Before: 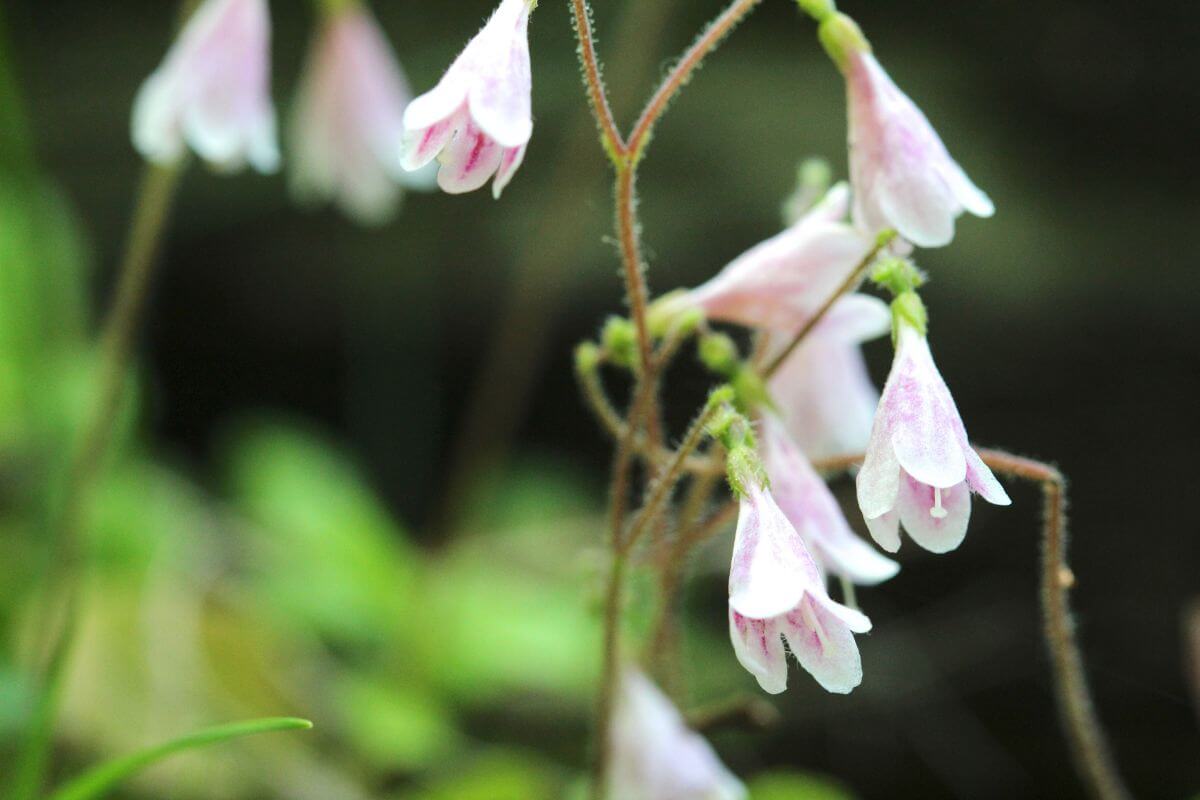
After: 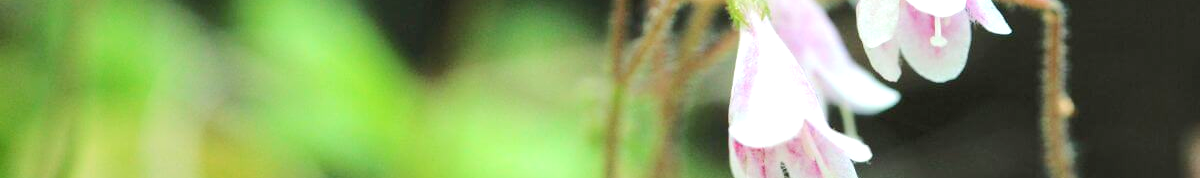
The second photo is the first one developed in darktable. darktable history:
crop and rotate: top 59.012%, bottom 18.733%
tone equalizer: -8 EV 0.963 EV, -7 EV 1 EV, -6 EV 0.971 EV, -5 EV 1.01 EV, -4 EV 1.02 EV, -3 EV 0.731 EV, -2 EV 0.488 EV, -1 EV 0.244 EV, edges refinement/feathering 500, mask exposure compensation -1.57 EV, preserve details no
